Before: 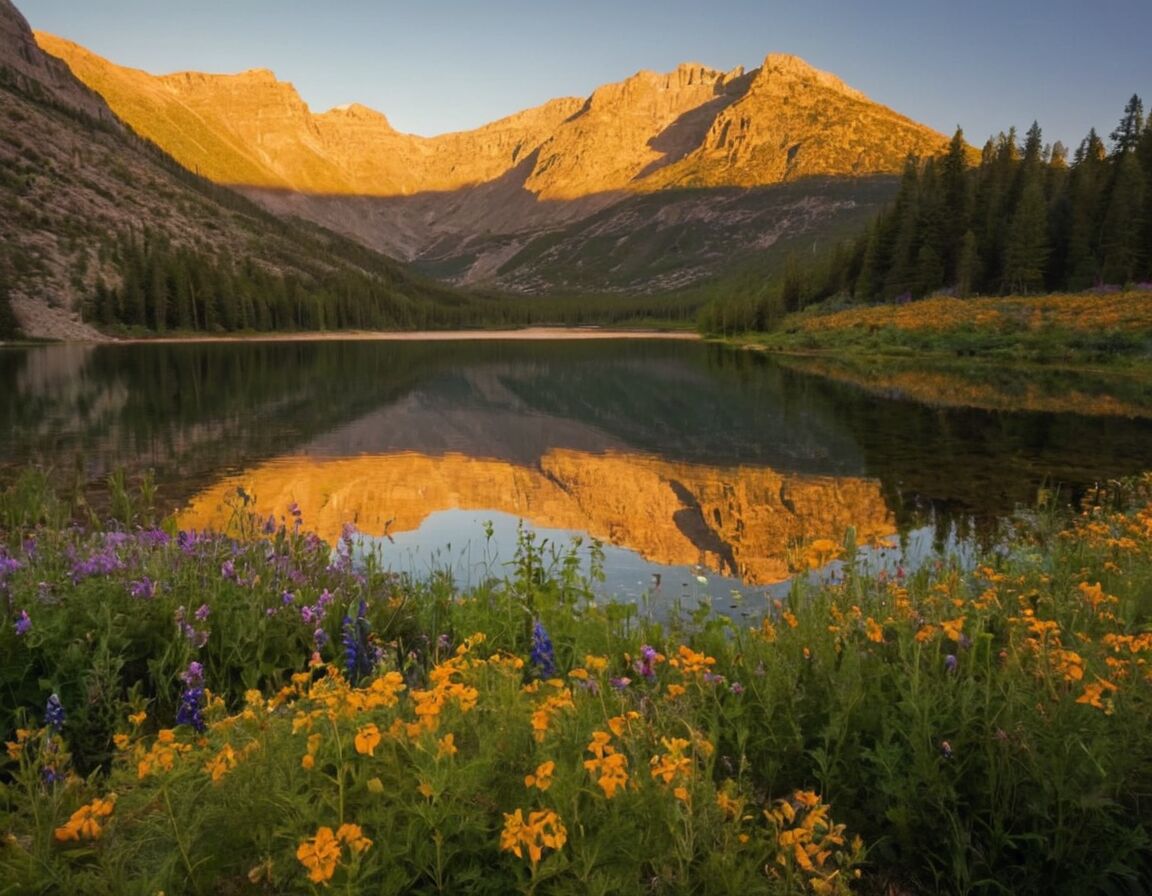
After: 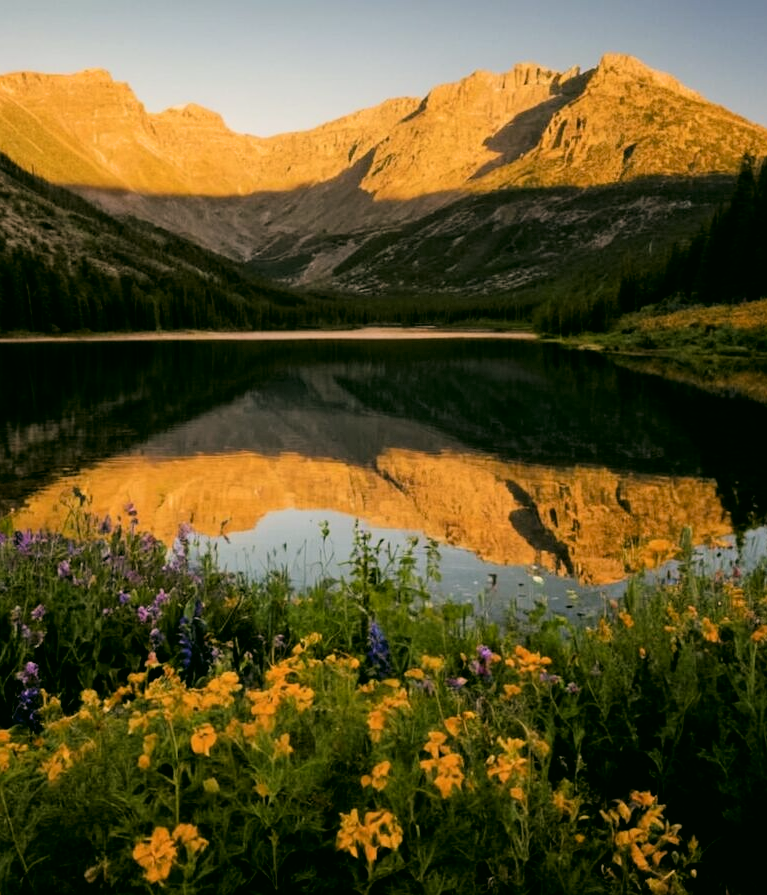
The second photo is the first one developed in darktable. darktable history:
color correction: highlights a* 4.02, highlights b* 4.98, shadows a* -7.55, shadows b* 4.98
crop and rotate: left 14.292%, right 19.041%
filmic rgb: black relative exposure -4 EV, white relative exposure 3 EV, hardness 3.02, contrast 1.4
